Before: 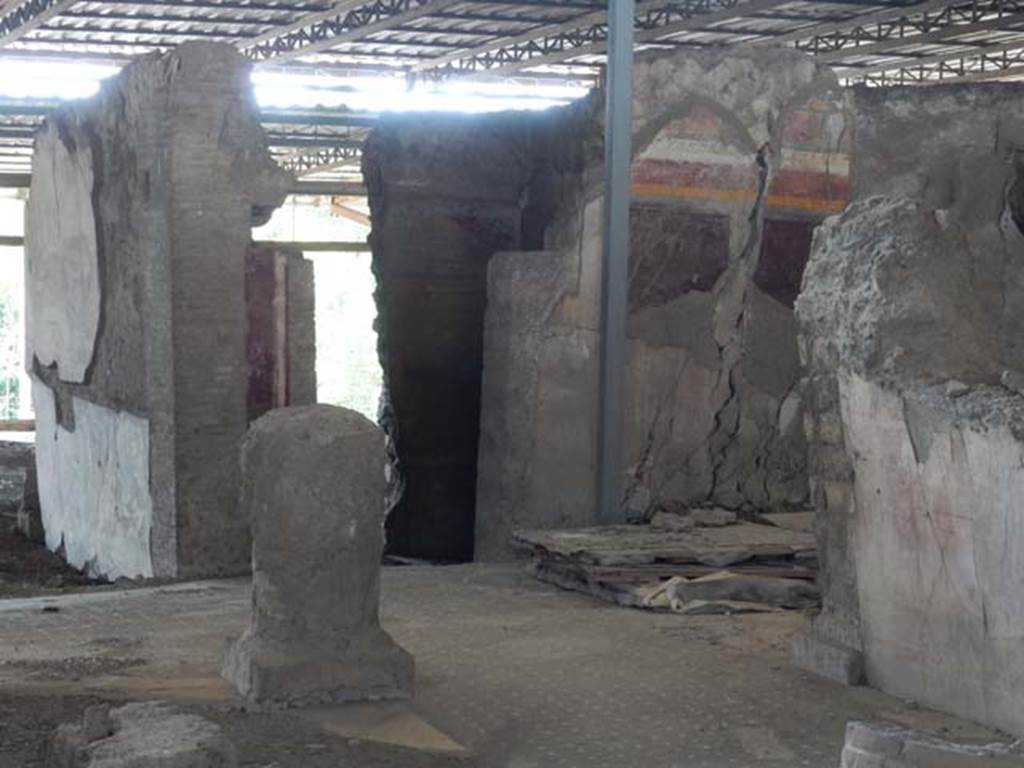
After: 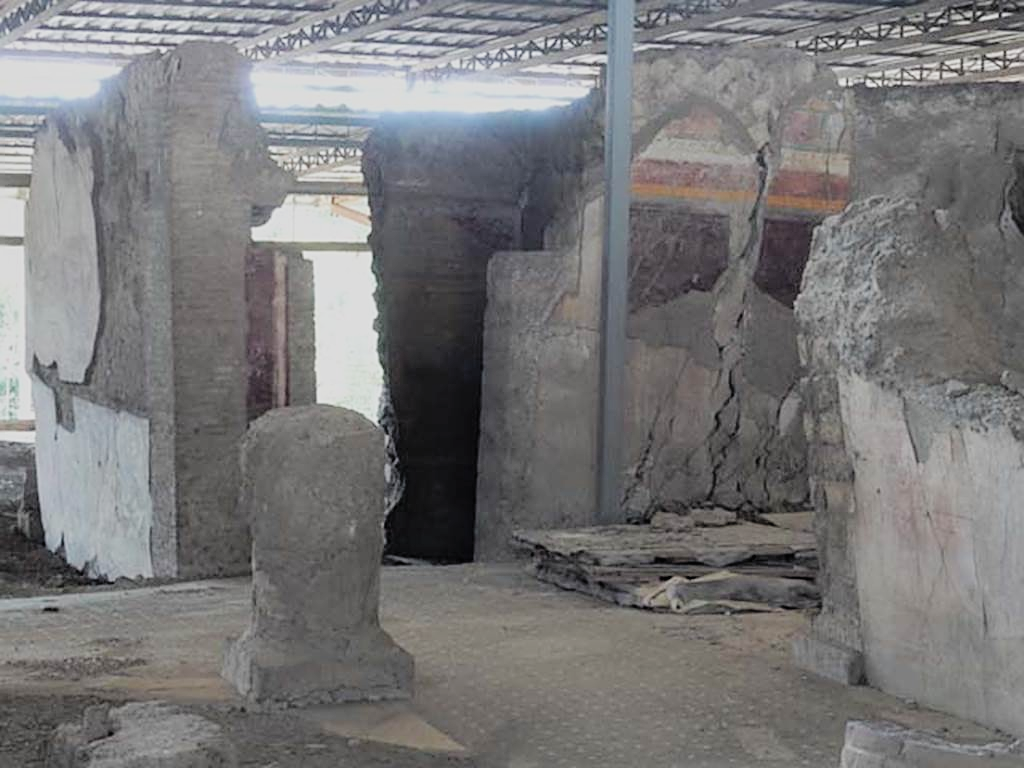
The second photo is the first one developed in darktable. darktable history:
filmic rgb: black relative exposure -7.65 EV, white relative exposure 4.56 EV, hardness 3.61
sharpen: on, module defaults
contrast brightness saturation: brightness 0.13
shadows and highlights: shadows 32, highlights -32, soften with gaussian
